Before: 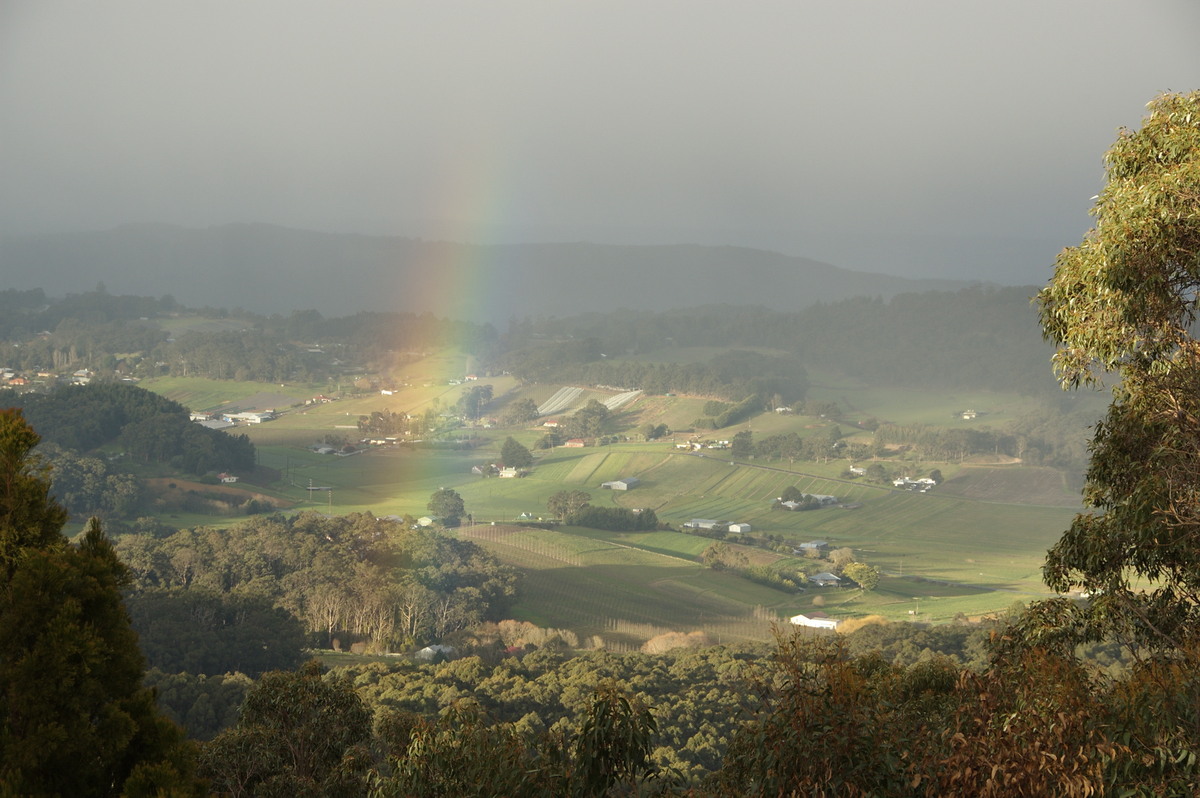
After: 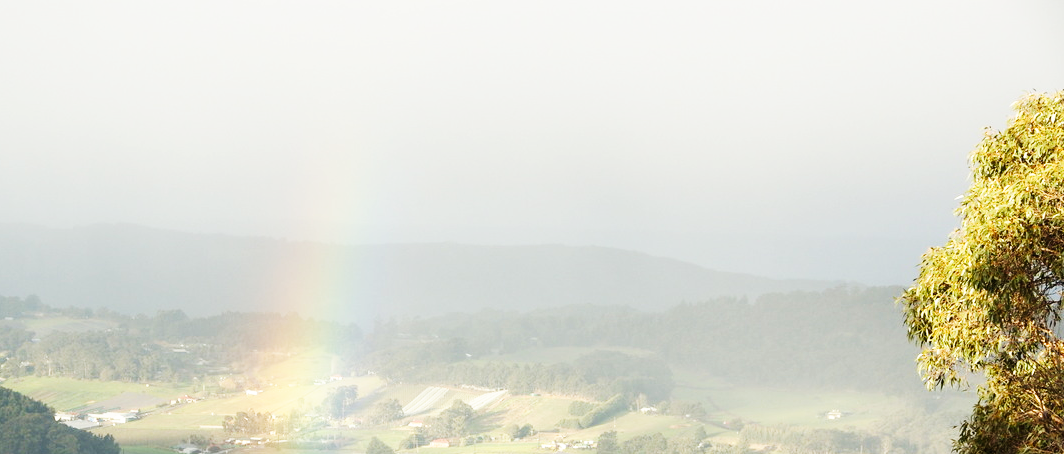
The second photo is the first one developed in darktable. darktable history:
crop and rotate: left 11.322%, bottom 43.068%
base curve: curves: ch0 [(0, 0) (0.007, 0.004) (0.027, 0.03) (0.046, 0.07) (0.207, 0.54) (0.442, 0.872) (0.673, 0.972) (1, 1)], preserve colors none
tone equalizer: edges refinement/feathering 500, mask exposure compensation -1.57 EV, preserve details no
